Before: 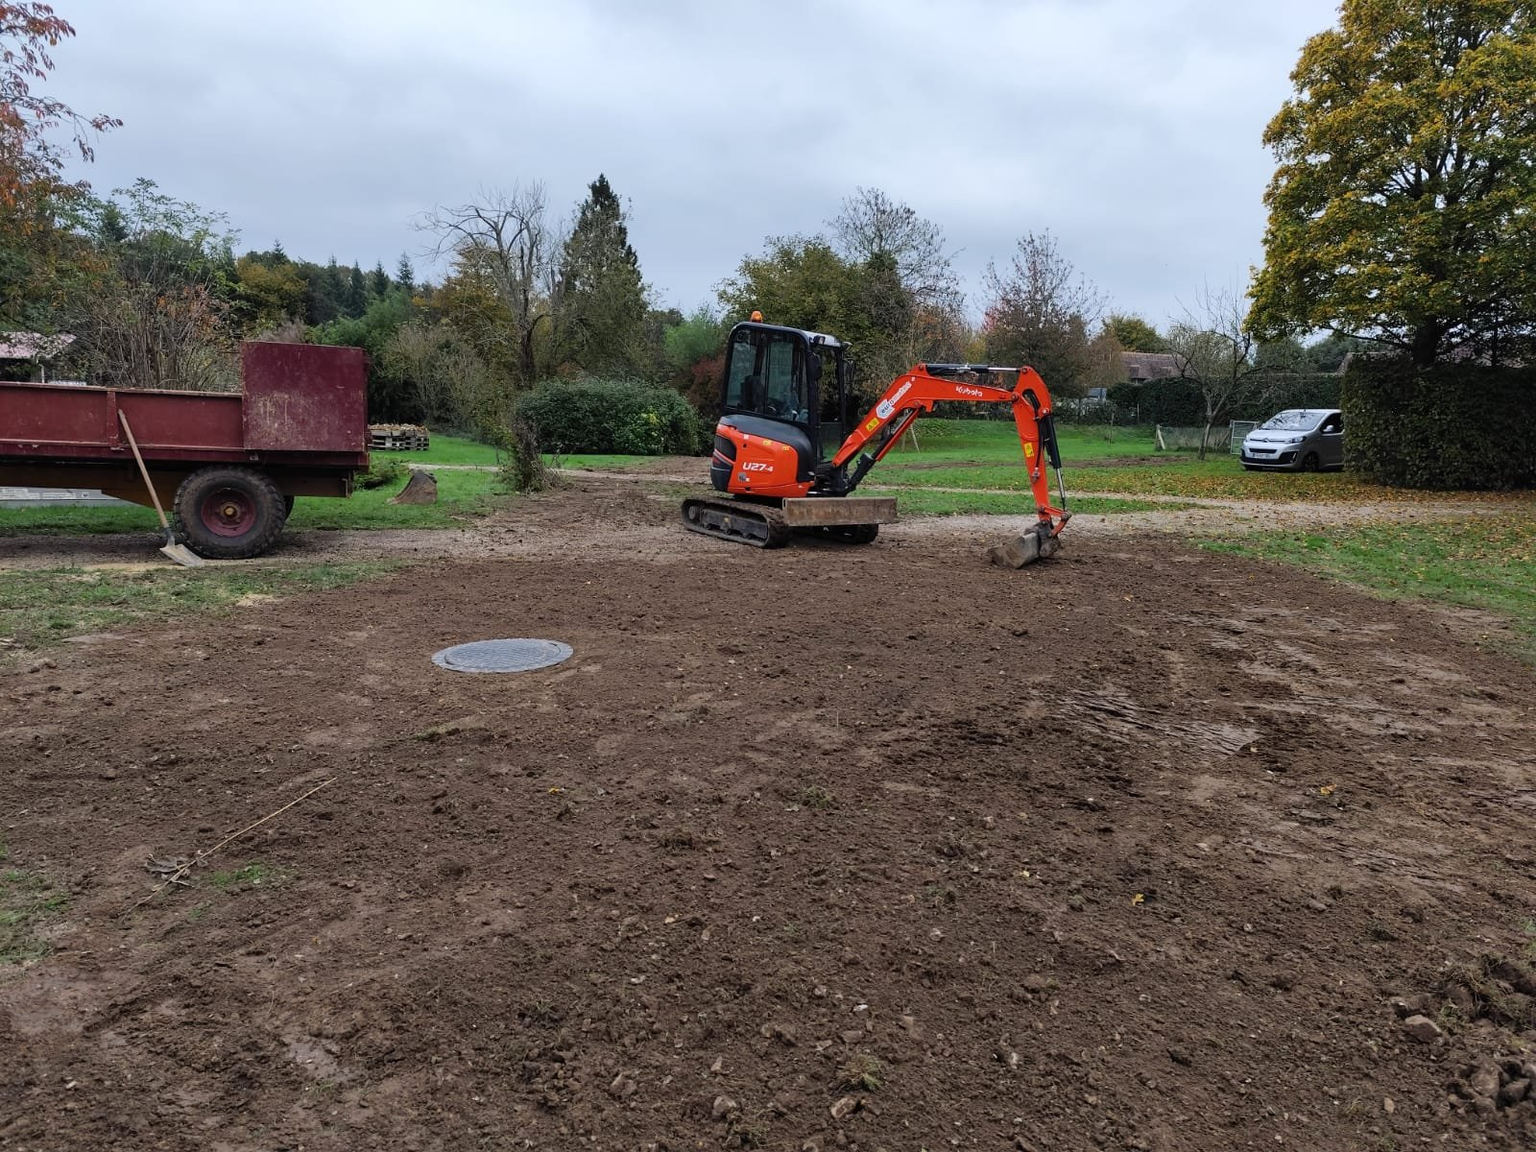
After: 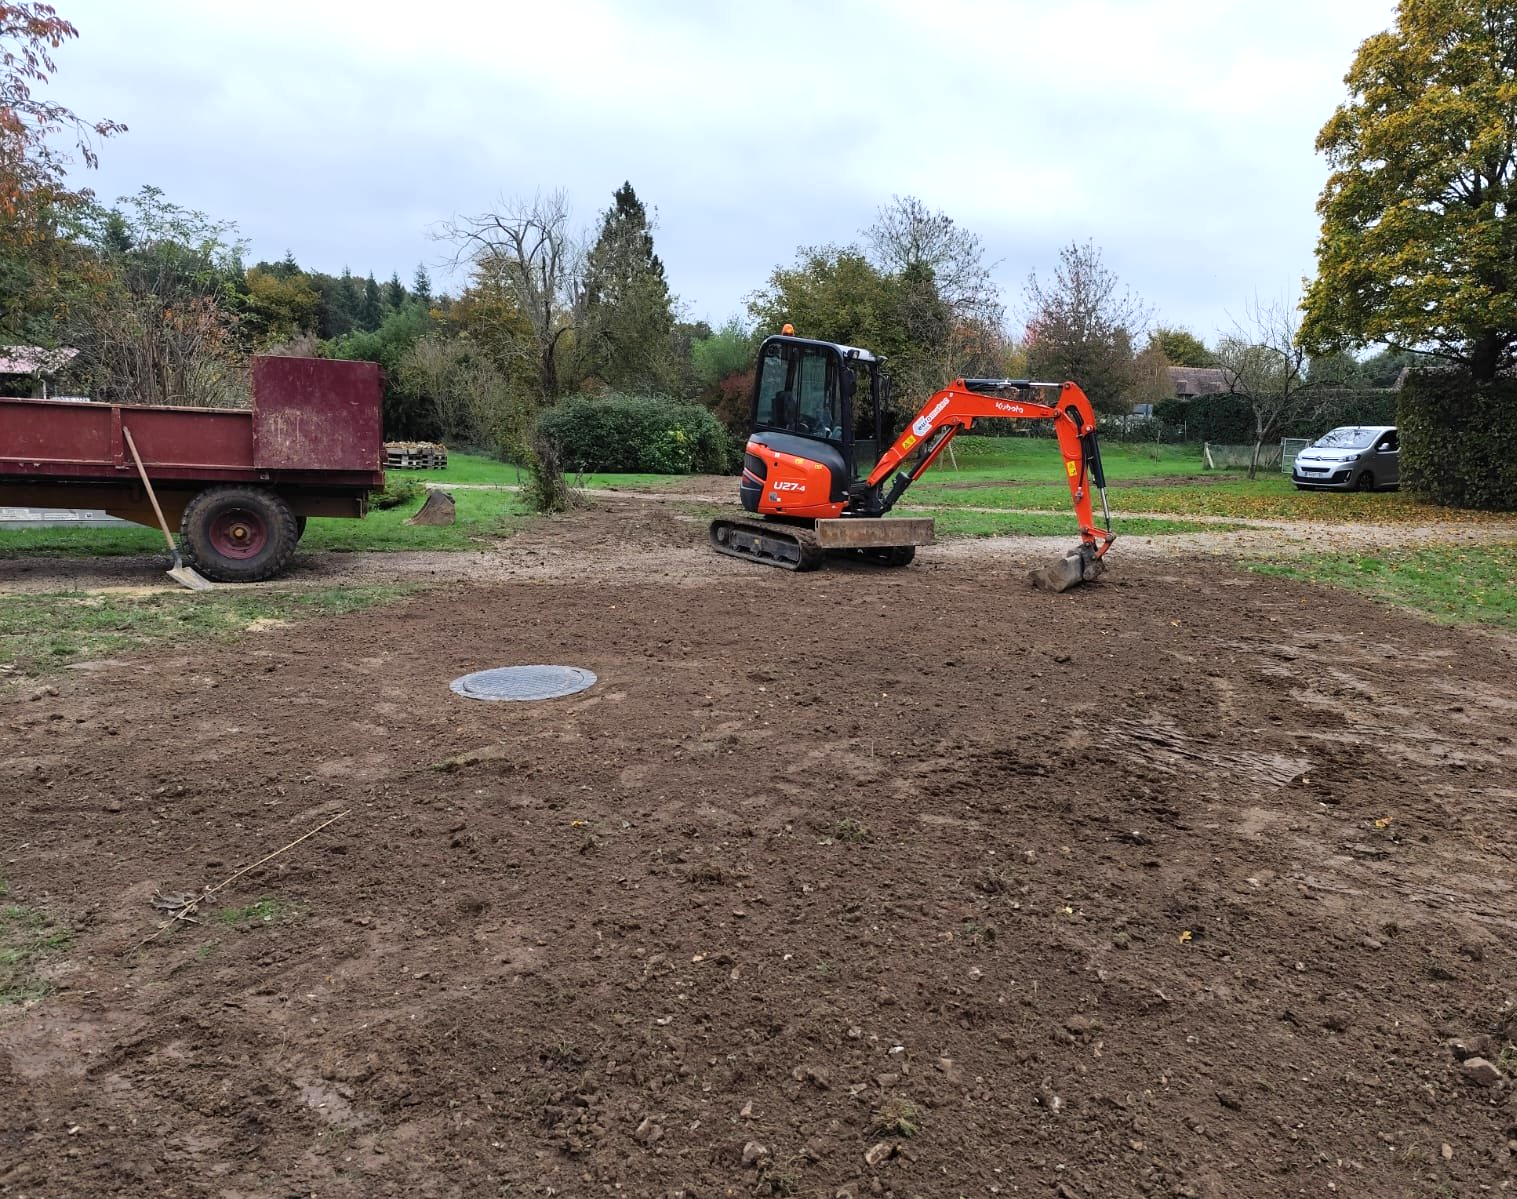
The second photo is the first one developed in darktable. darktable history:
crop and rotate: right 5.167%
exposure: exposure 0.426 EV, compensate highlight preservation false
